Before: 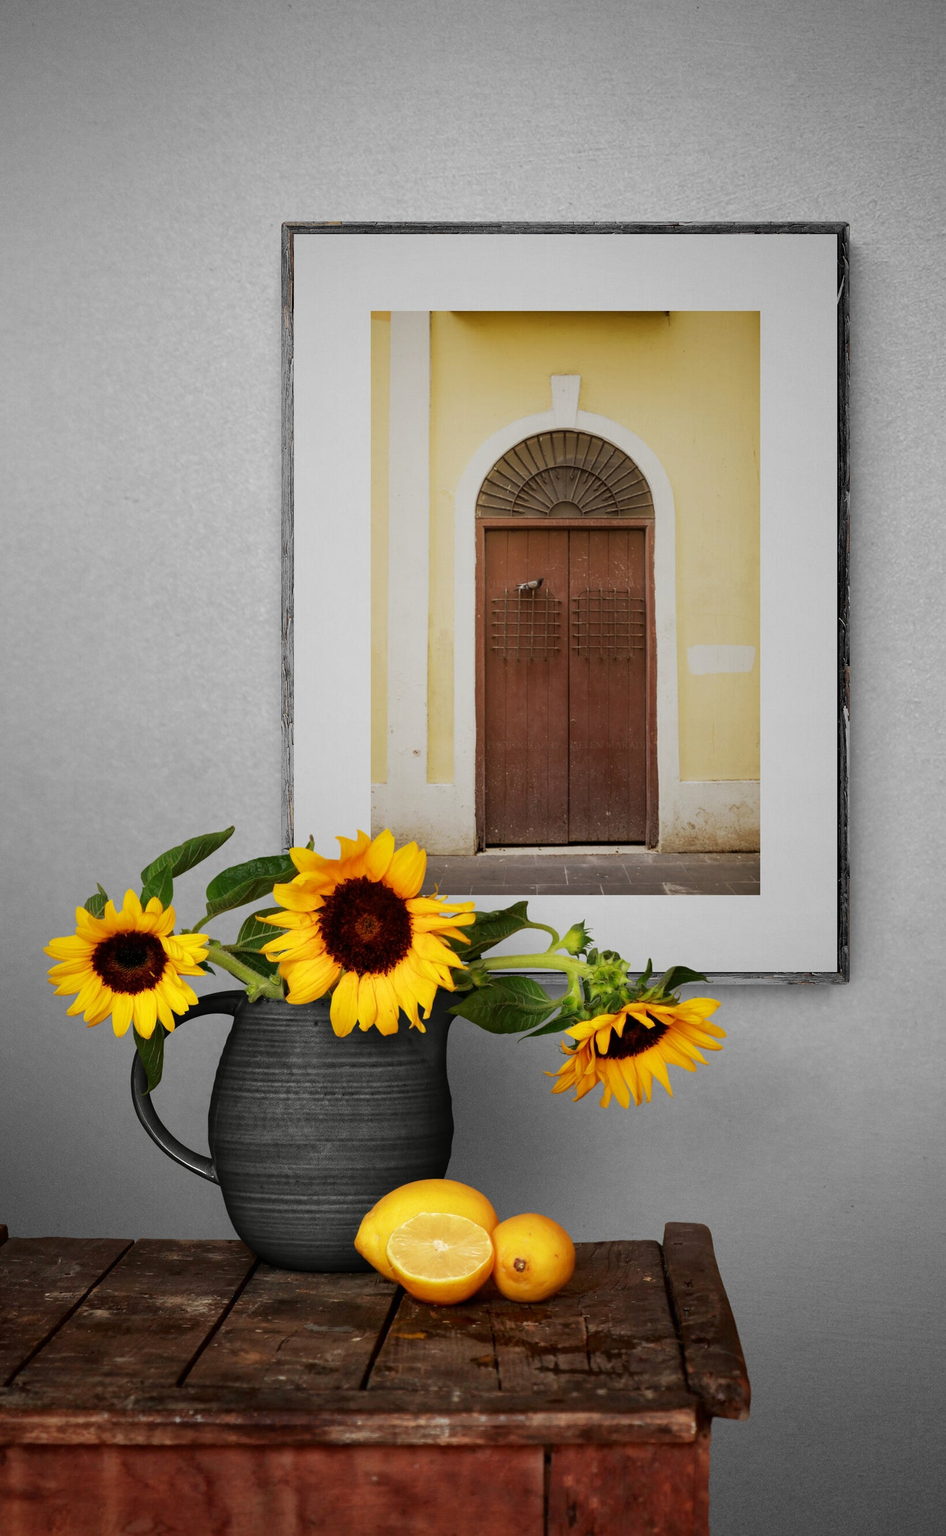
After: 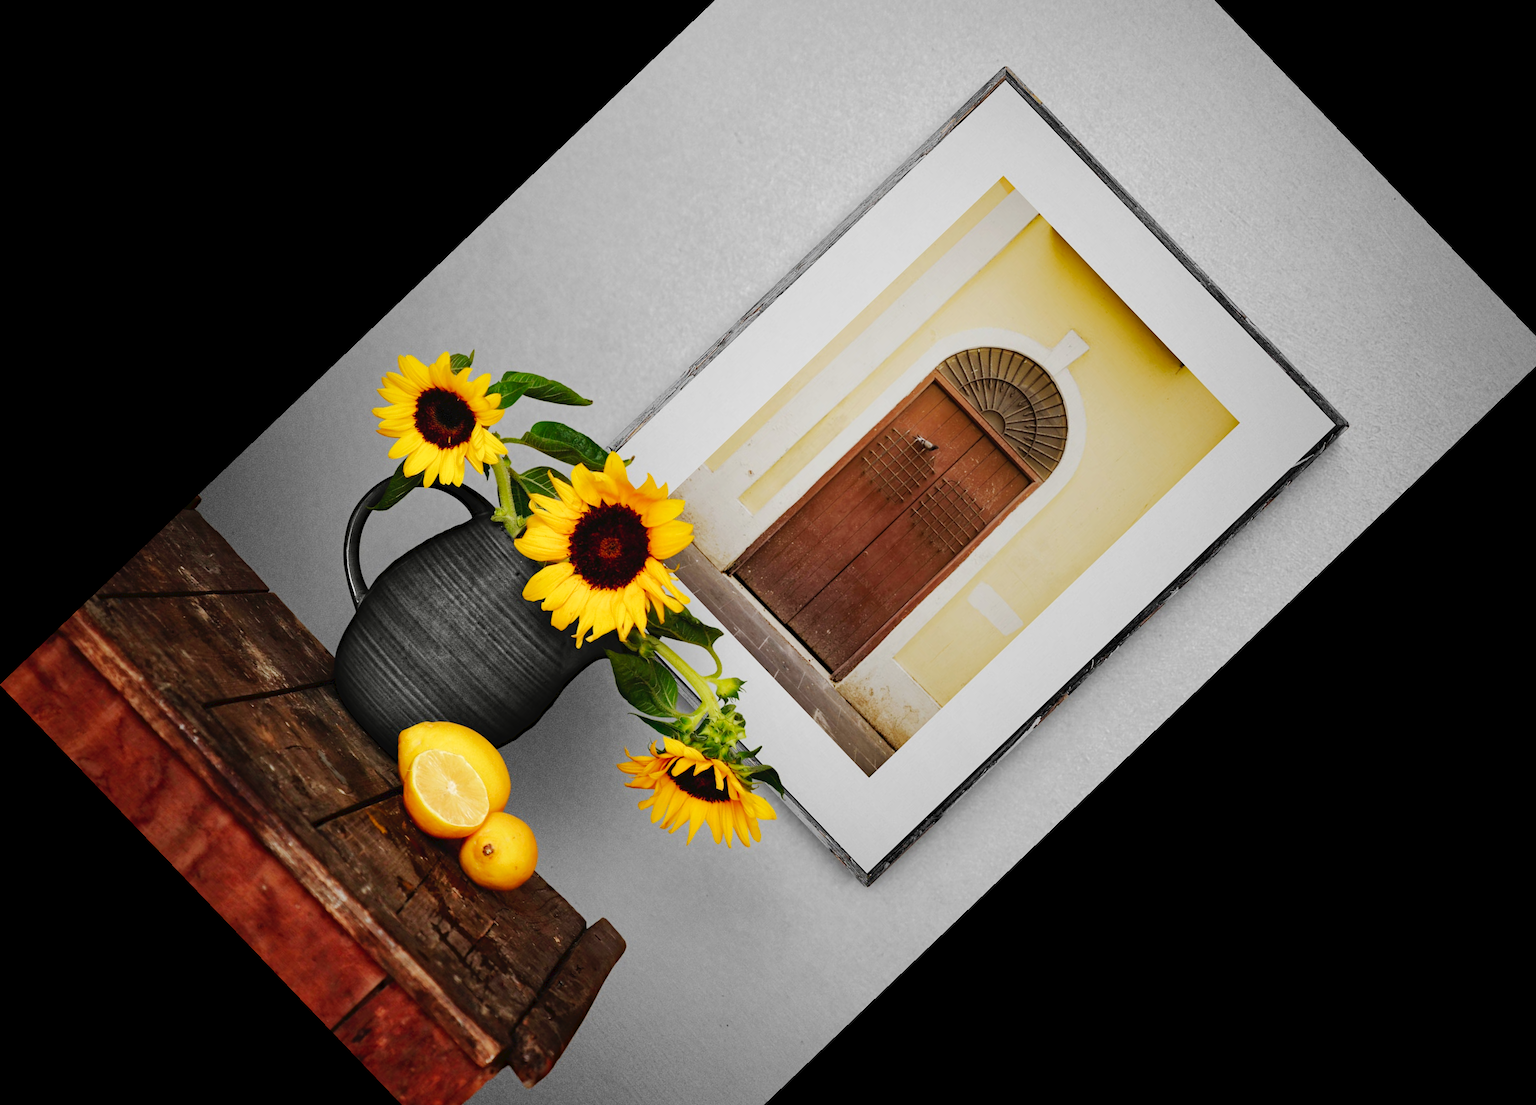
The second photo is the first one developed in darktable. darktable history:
haze removal: on, module defaults
tone curve: curves: ch0 [(0, 0) (0.003, 0.035) (0.011, 0.035) (0.025, 0.035) (0.044, 0.046) (0.069, 0.063) (0.1, 0.084) (0.136, 0.123) (0.177, 0.174) (0.224, 0.232) (0.277, 0.304) (0.335, 0.387) (0.399, 0.476) (0.468, 0.566) (0.543, 0.639) (0.623, 0.714) (0.709, 0.776) (0.801, 0.851) (0.898, 0.921) (1, 1)], preserve colors none
crop and rotate: angle -46.26°, top 16.234%, right 0.912%, bottom 11.704%
